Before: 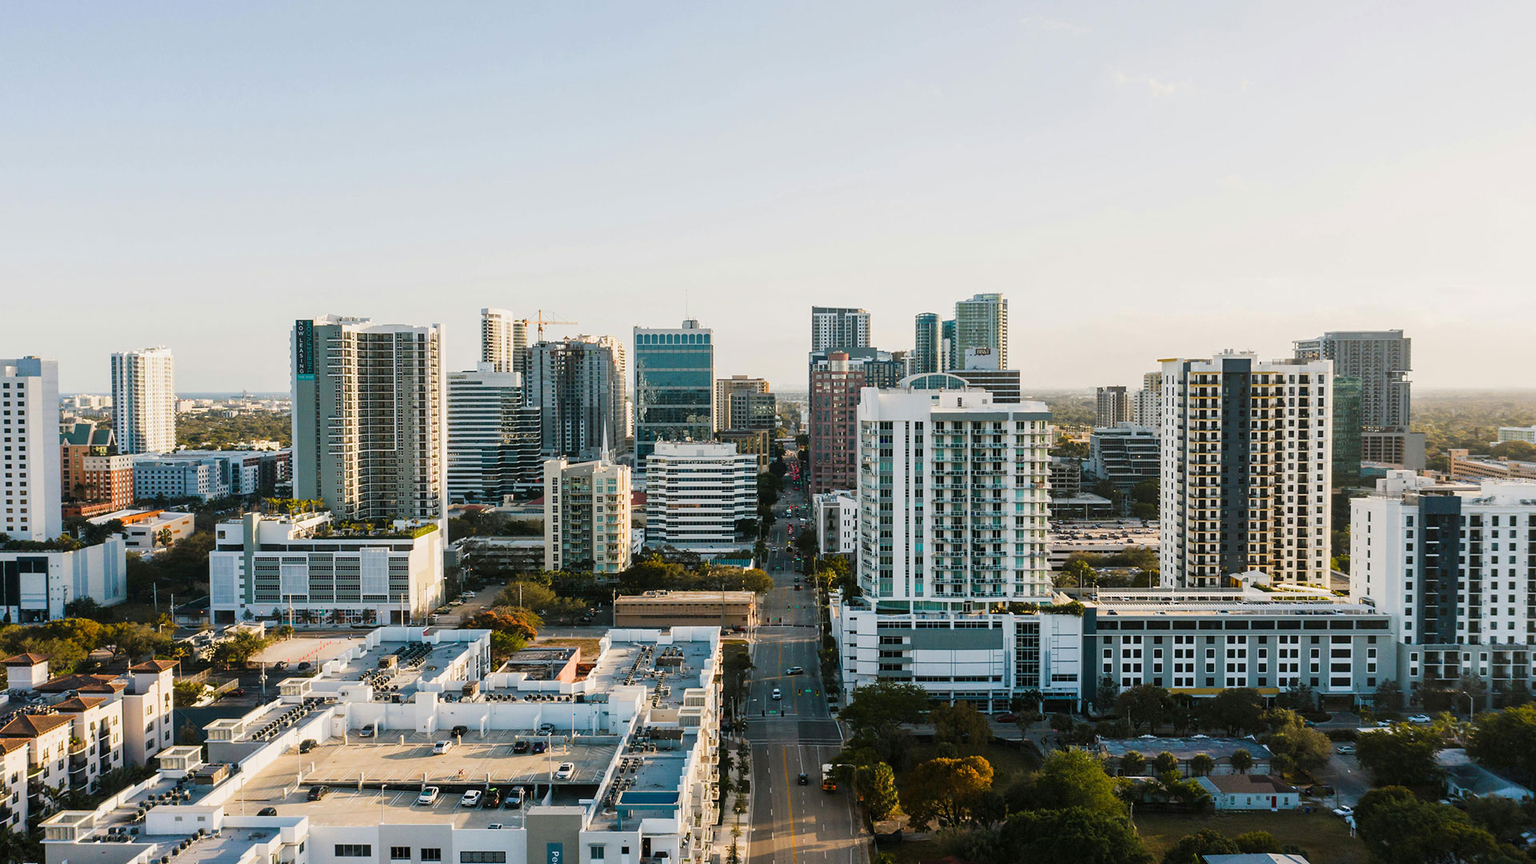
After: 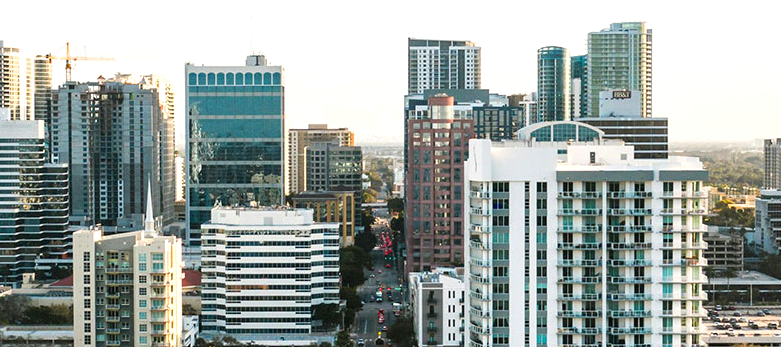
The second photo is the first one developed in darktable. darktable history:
exposure: exposure 0.567 EV, compensate exposure bias true, compensate highlight preservation false
tone equalizer: on, module defaults
crop: left 31.62%, top 32.007%, right 27.678%, bottom 35.845%
